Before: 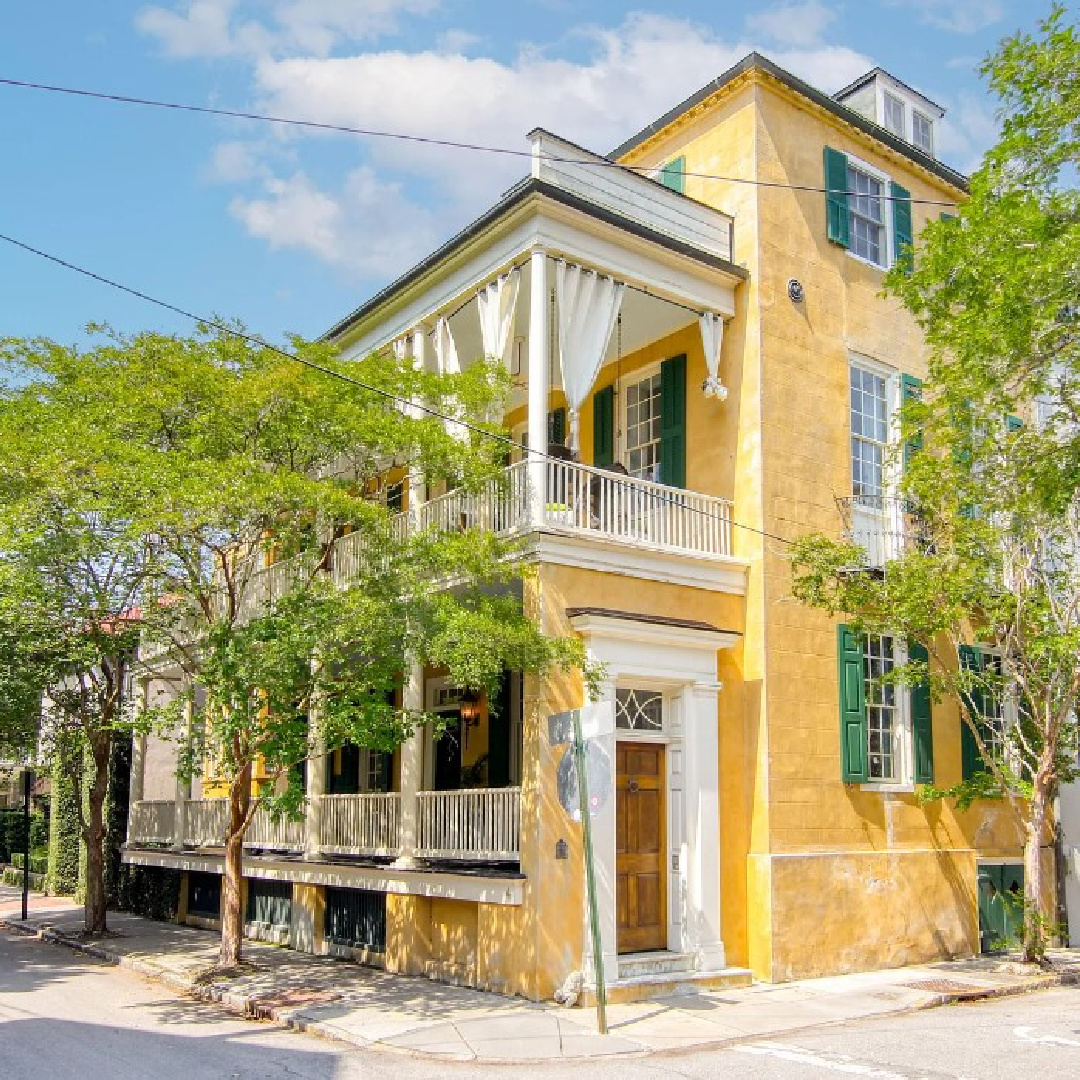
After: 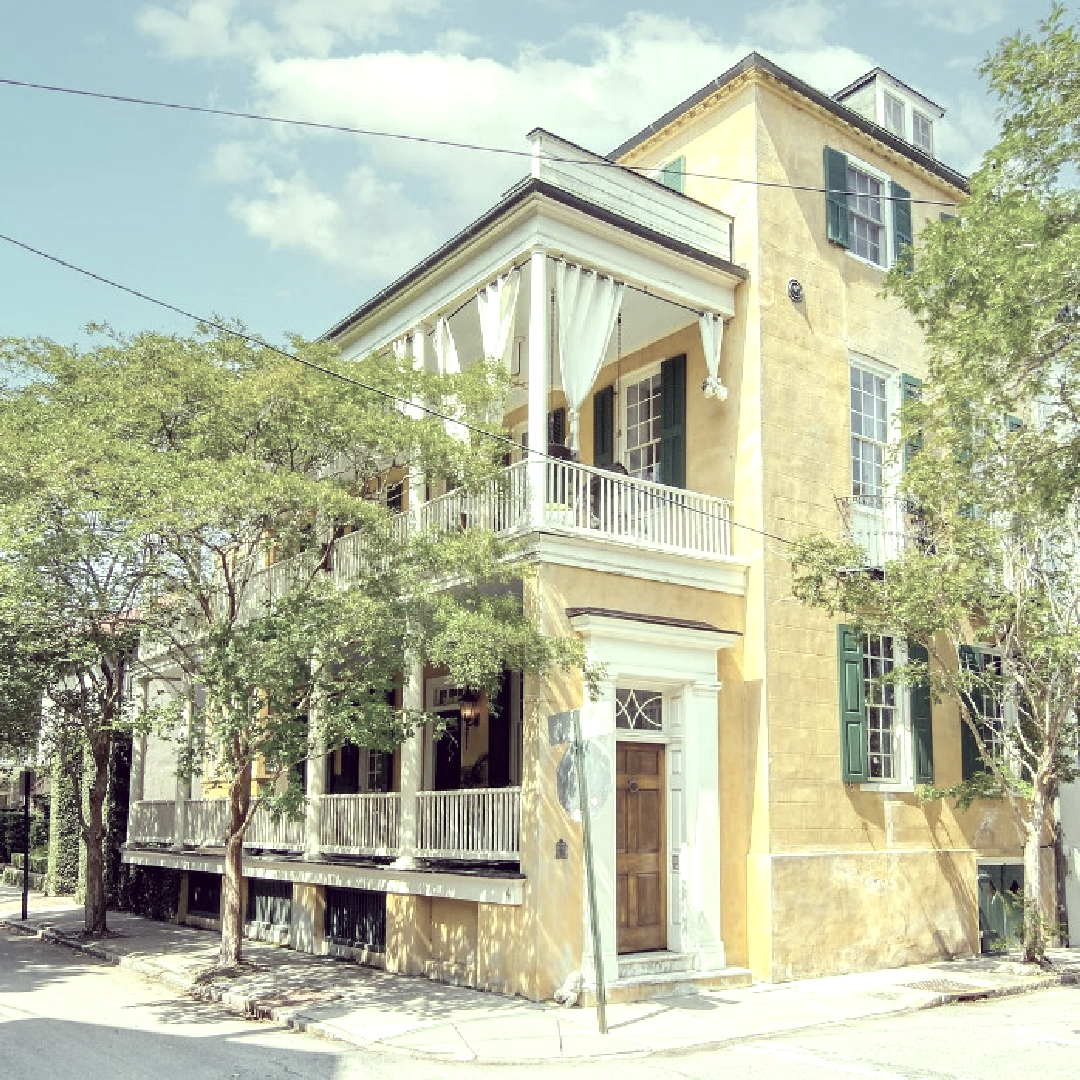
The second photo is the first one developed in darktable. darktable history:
color correction: highlights a* -20.58, highlights b* 20.21, shadows a* 20.04, shadows b* -21.08, saturation 0.422
exposure: exposure 0.467 EV, compensate exposure bias true, compensate highlight preservation false
